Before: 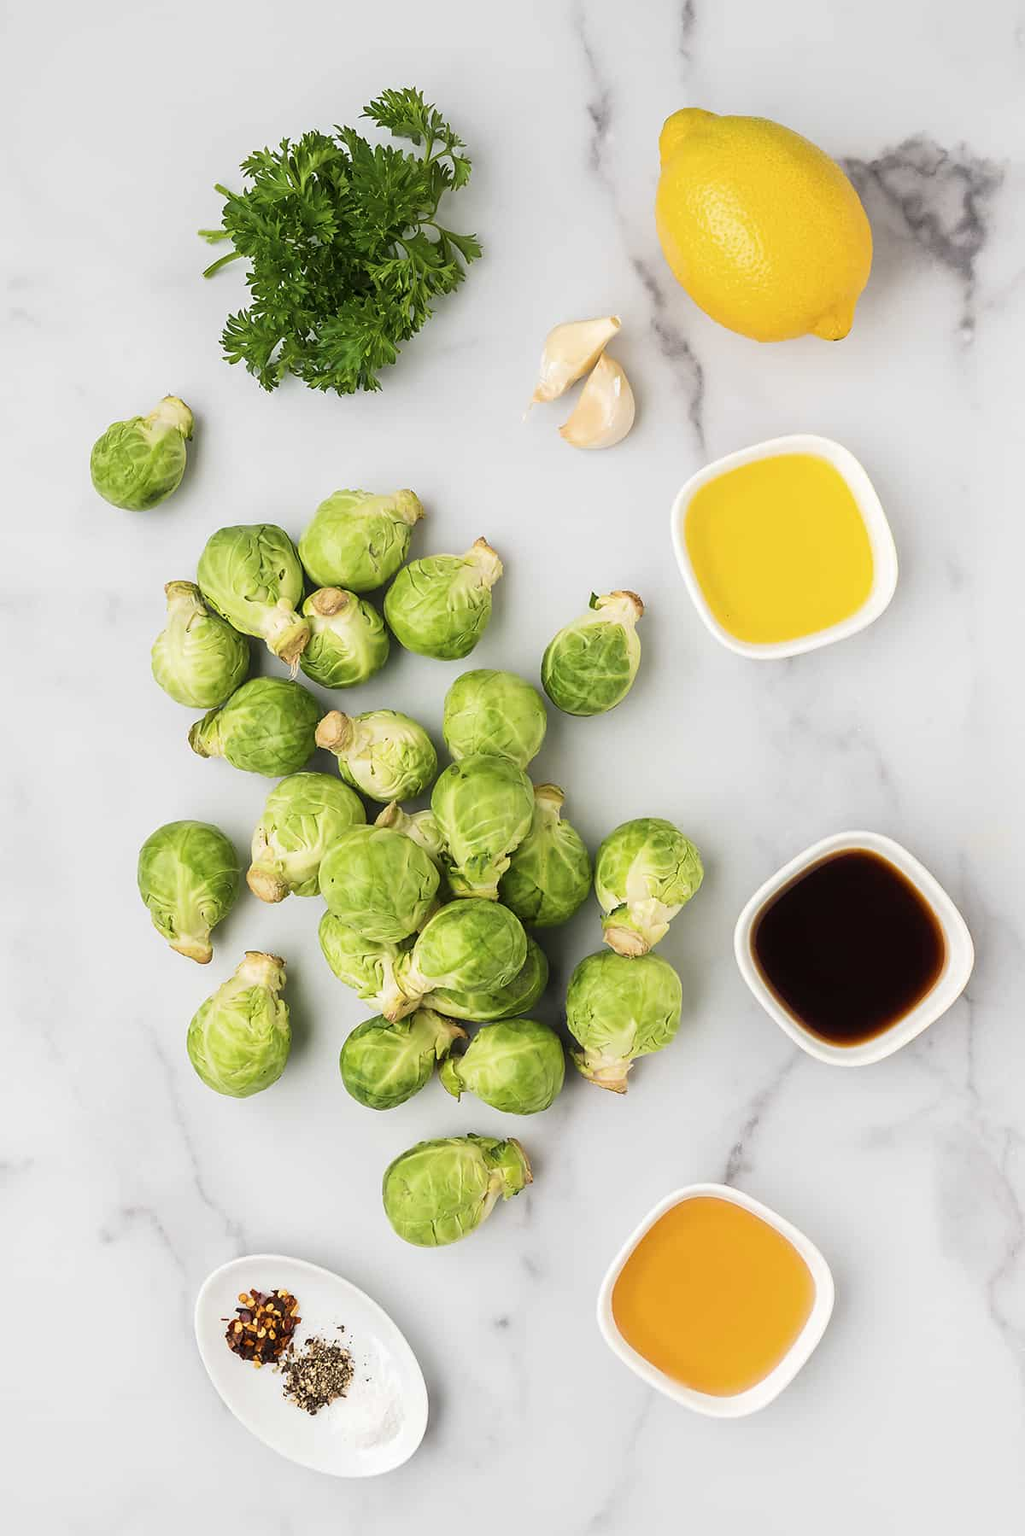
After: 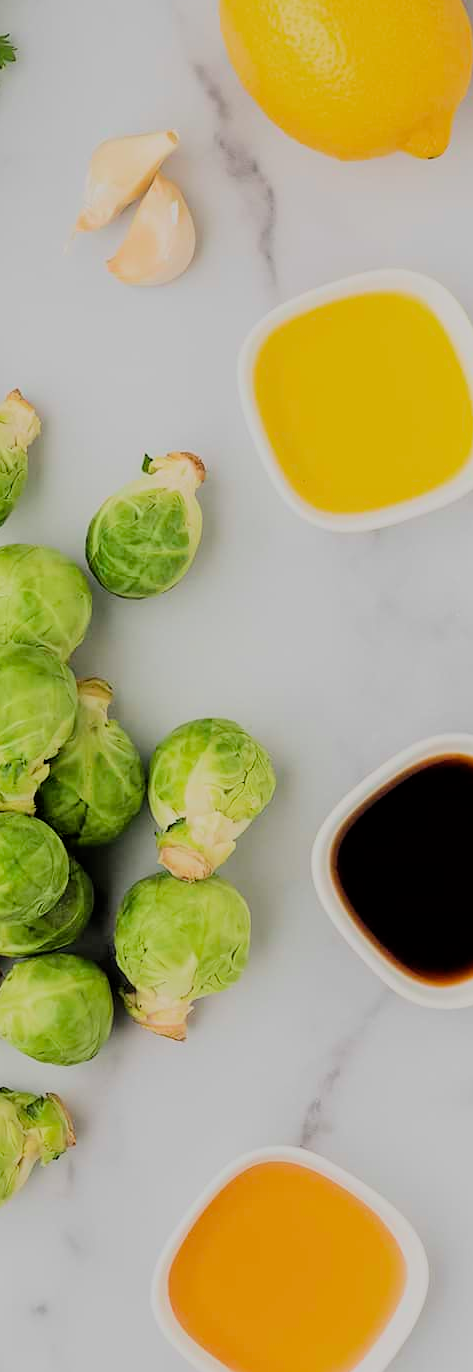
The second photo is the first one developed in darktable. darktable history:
crop: left 45.721%, top 13.393%, right 14.118%, bottom 10.01%
filmic rgb: black relative exposure -6.15 EV, white relative exposure 6.96 EV, hardness 2.23, color science v6 (2022)
